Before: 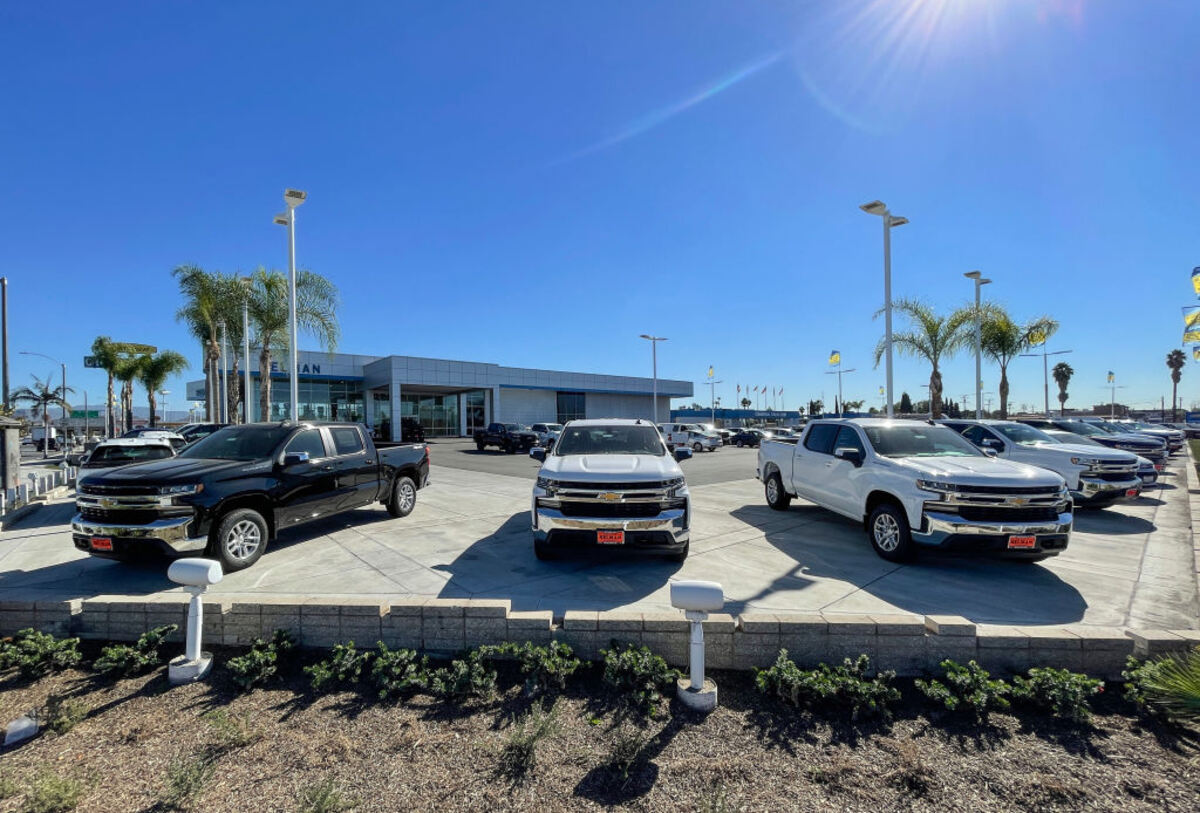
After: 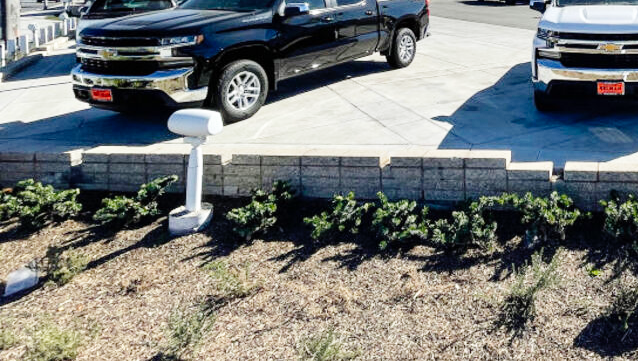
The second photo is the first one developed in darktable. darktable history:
crop and rotate: top 55.309%, right 46.833%, bottom 0.234%
base curve: curves: ch0 [(0, 0) (0.008, 0.007) (0.022, 0.029) (0.048, 0.089) (0.092, 0.197) (0.191, 0.399) (0.275, 0.534) (0.357, 0.65) (0.477, 0.78) (0.542, 0.833) (0.799, 0.973) (1, 1)], preserve colors none
